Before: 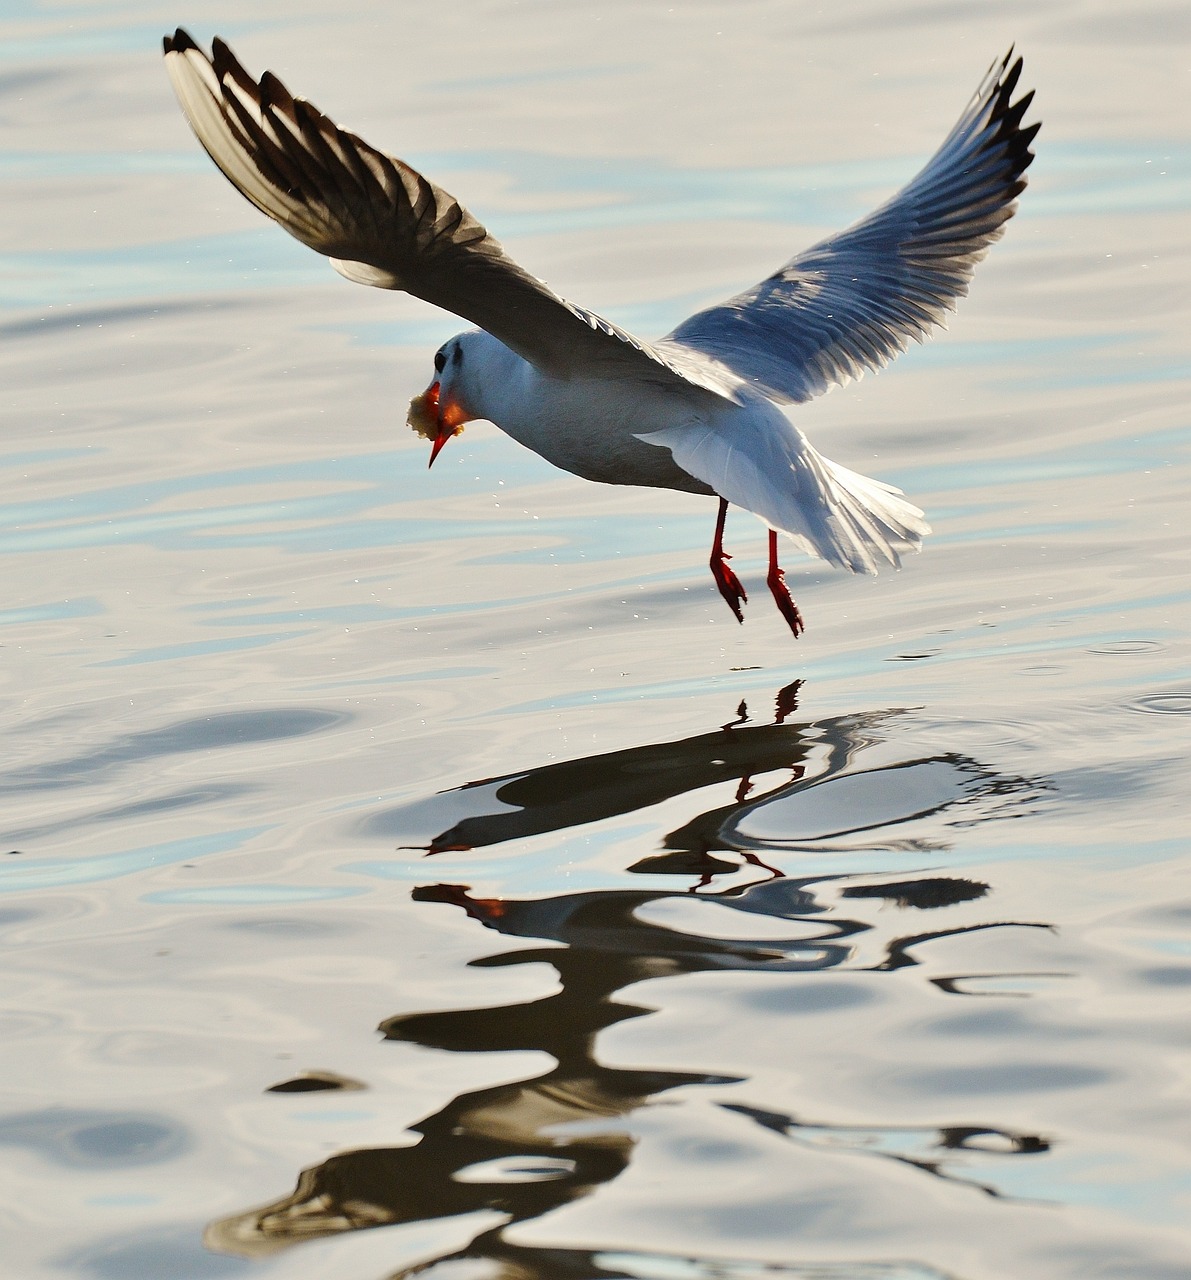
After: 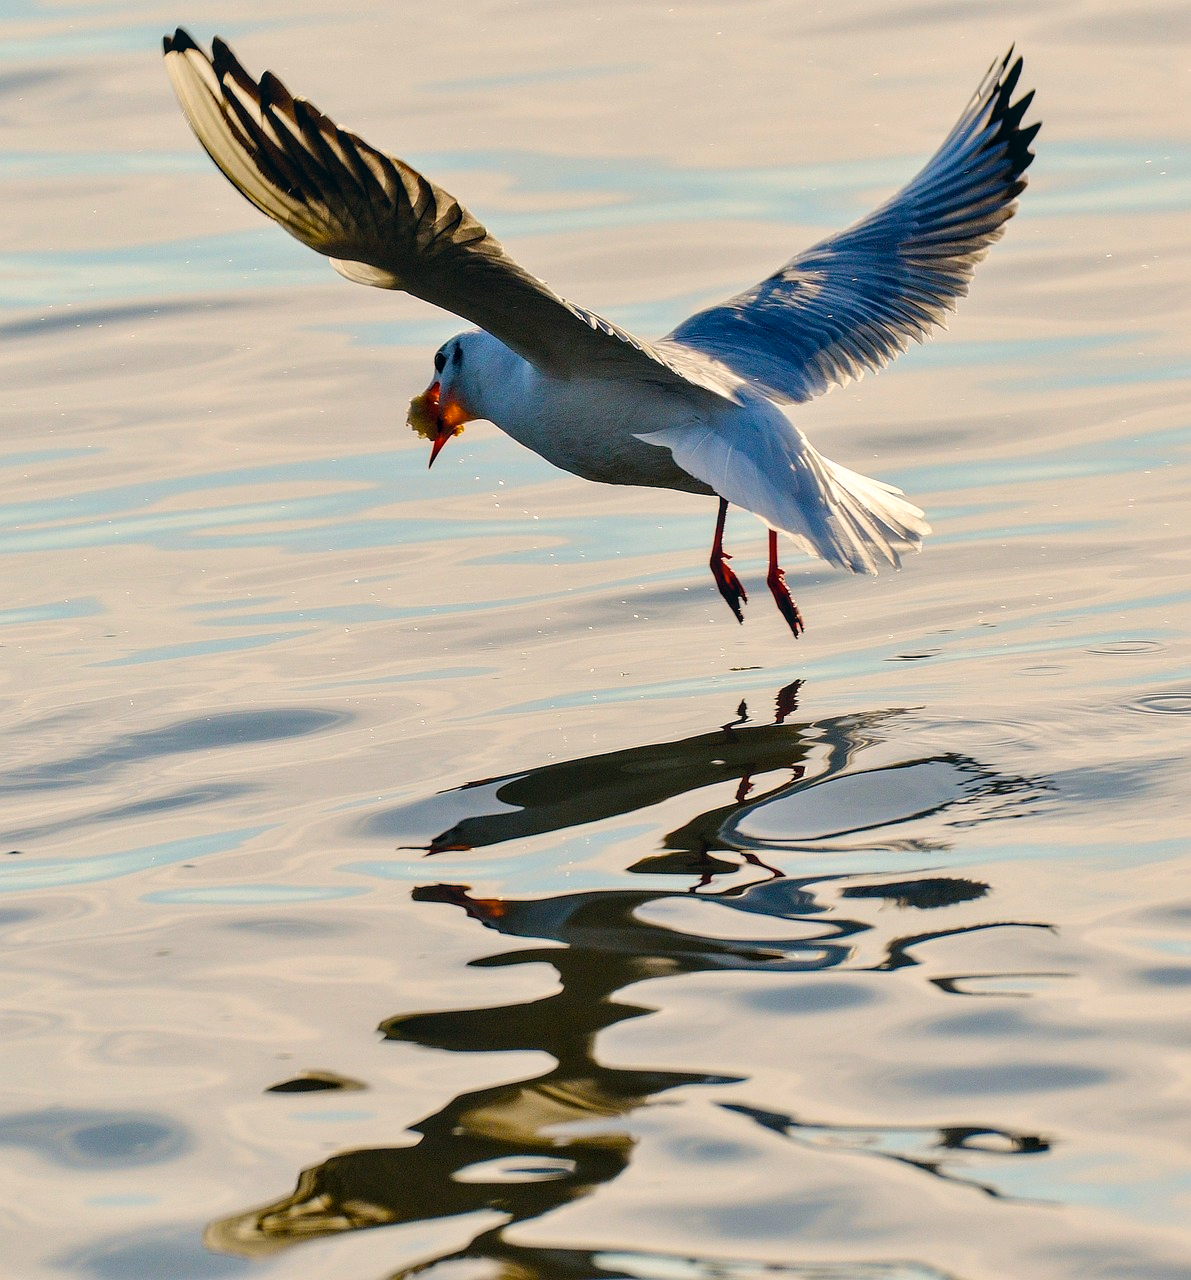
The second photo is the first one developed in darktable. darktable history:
color correction: highlights a* 5.42, highlights b* 5.28, shadows a* -4.72, shadows b* -5.06
local contrast: on, module defaults
color balance rgb: global offset › luminance -0.485%, perceptual saturation grading › global saturation 31.085%, global vibrance 20%
